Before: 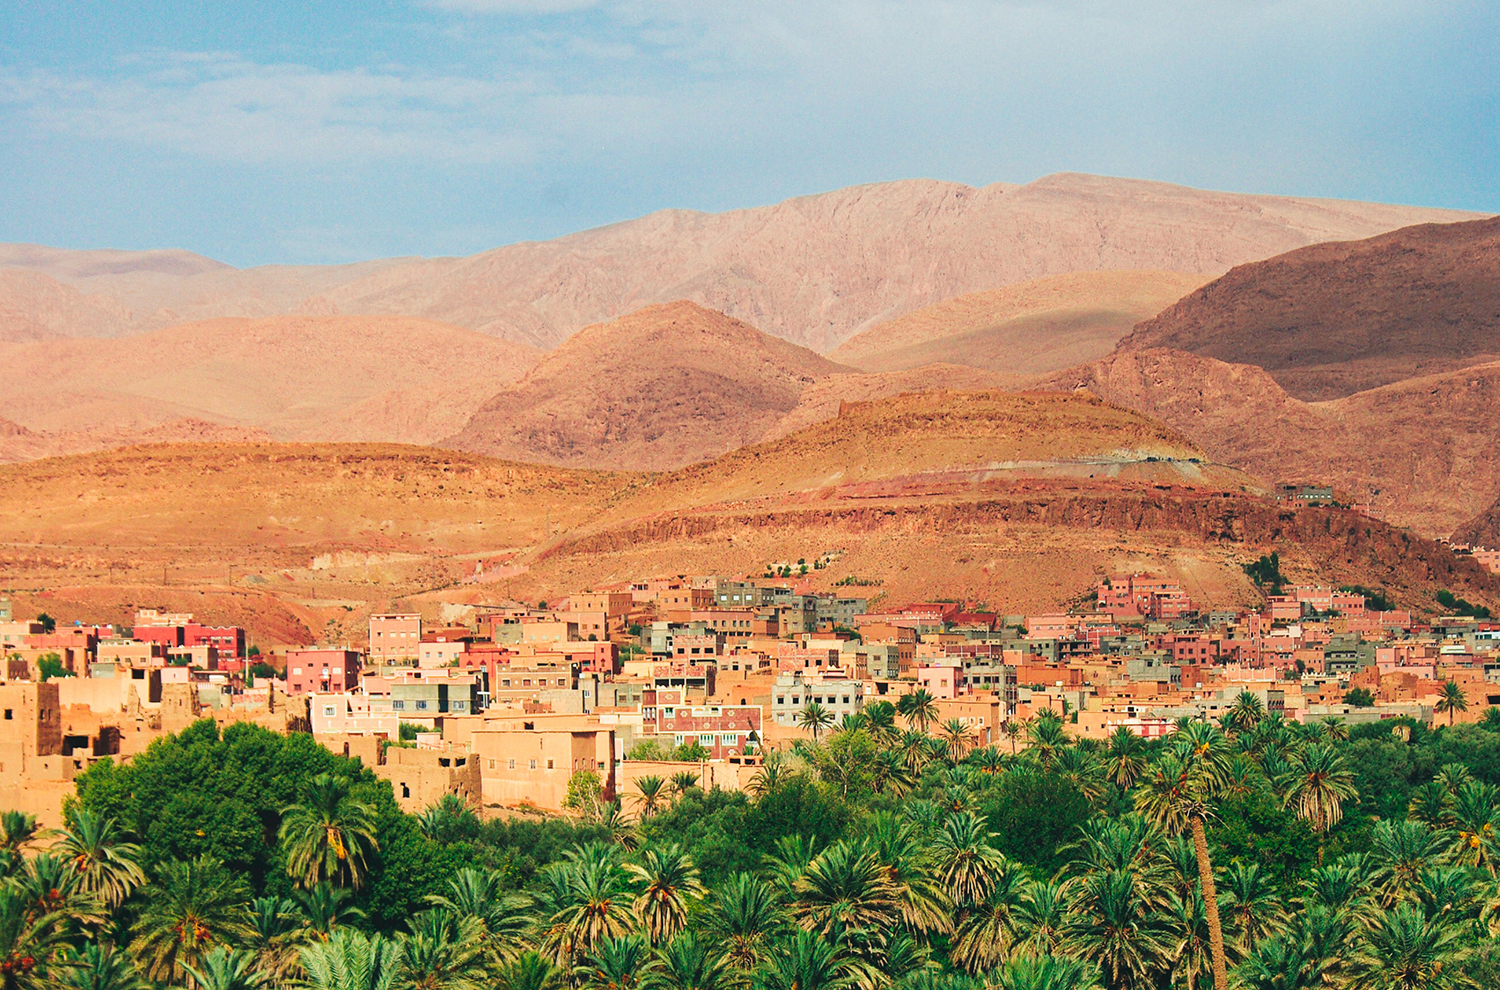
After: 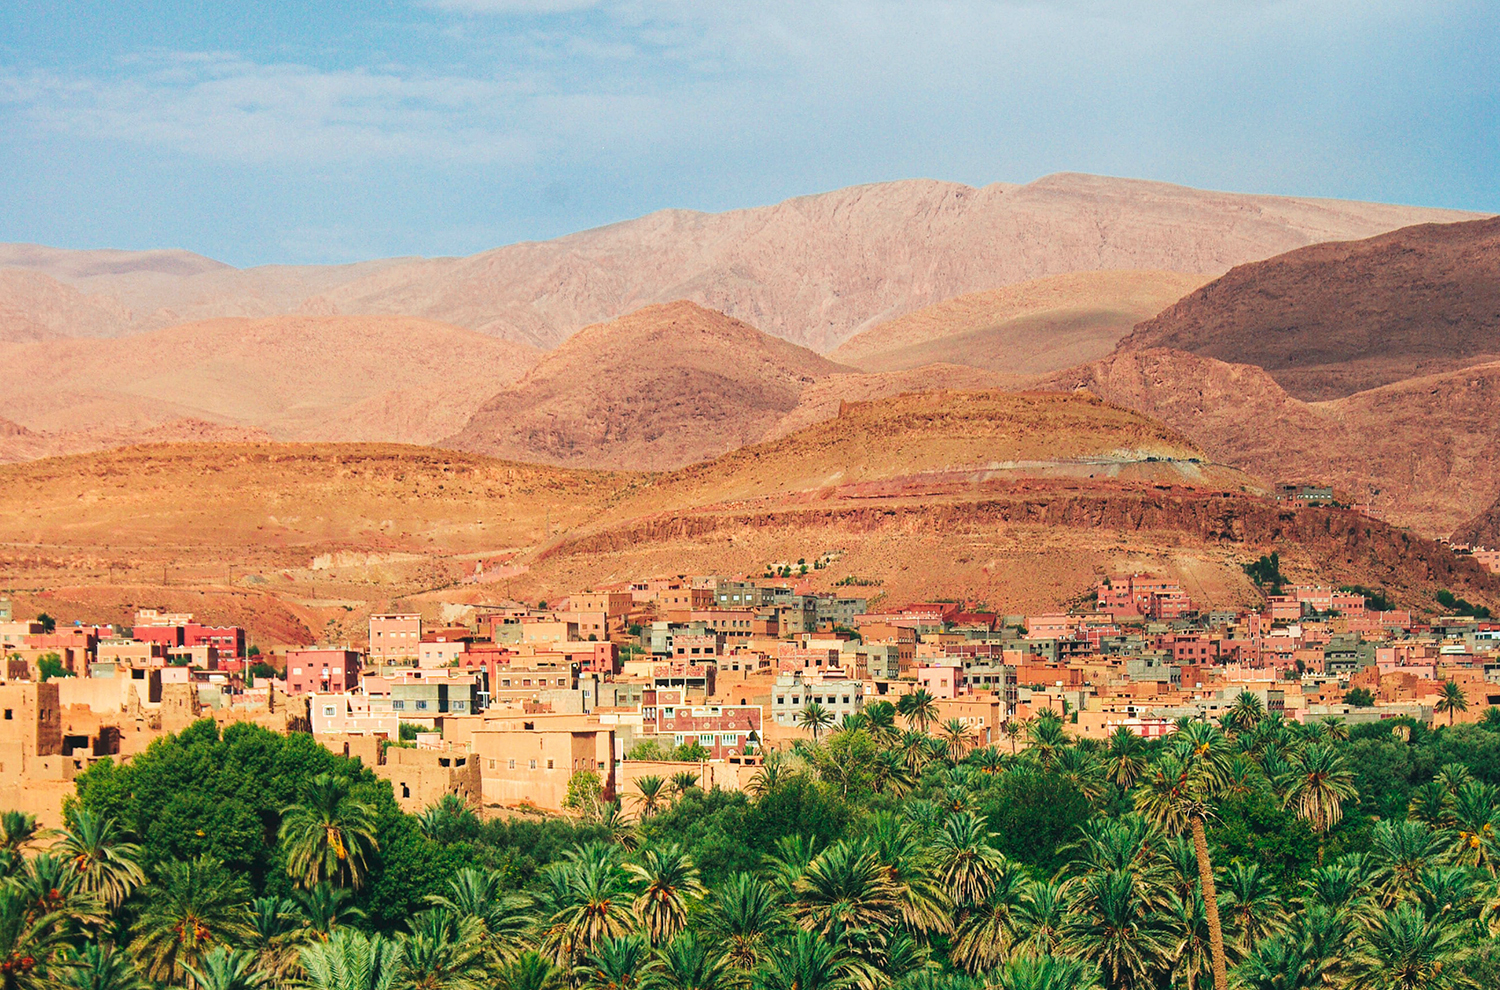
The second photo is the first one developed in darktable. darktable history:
local contrast: highlights 100%, shadows 100%, detail 120%, midtone range 0.2
white balance: red 0.988, blue 1.017
